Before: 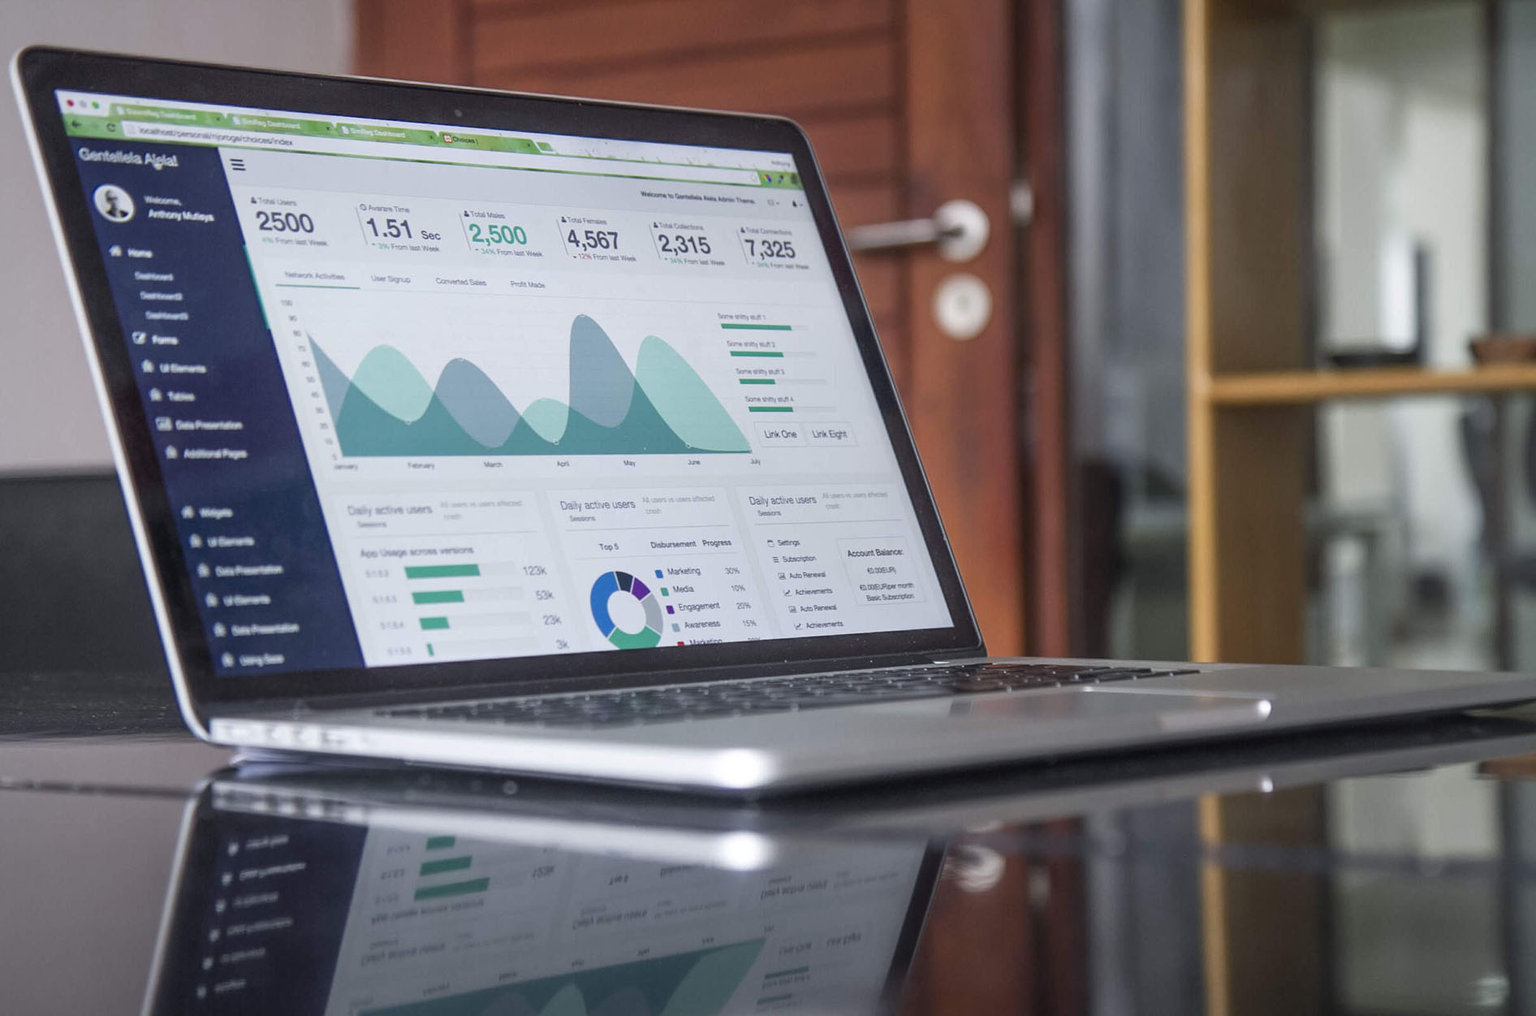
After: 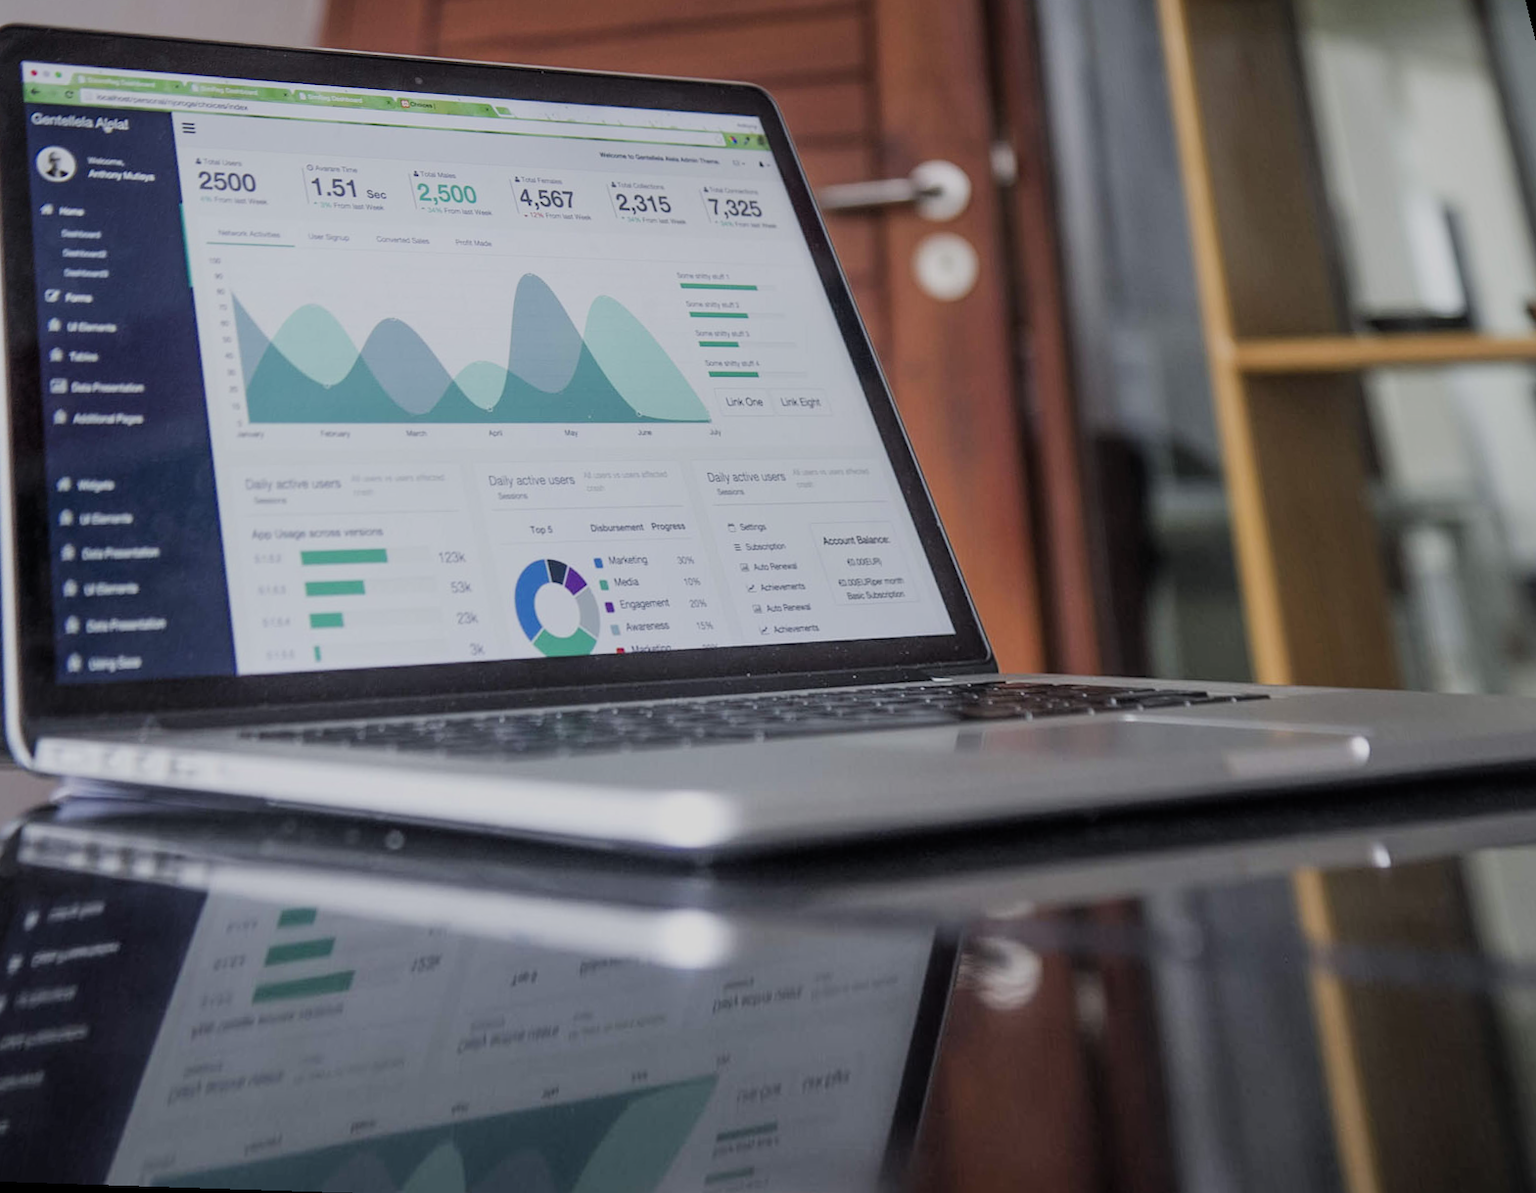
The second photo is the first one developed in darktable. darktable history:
filmic rgb: black relative exposure -7.65 EV, white relative exposure 4.56 EV, hardness 3.61
rotate and perspective: rotation 0.72°, lens shift (vertical) -0.352, lens shift (horizontal) -0.051, crop left 0.152, crop right 0.859, crop top 0.019, crop bottom 0.964
